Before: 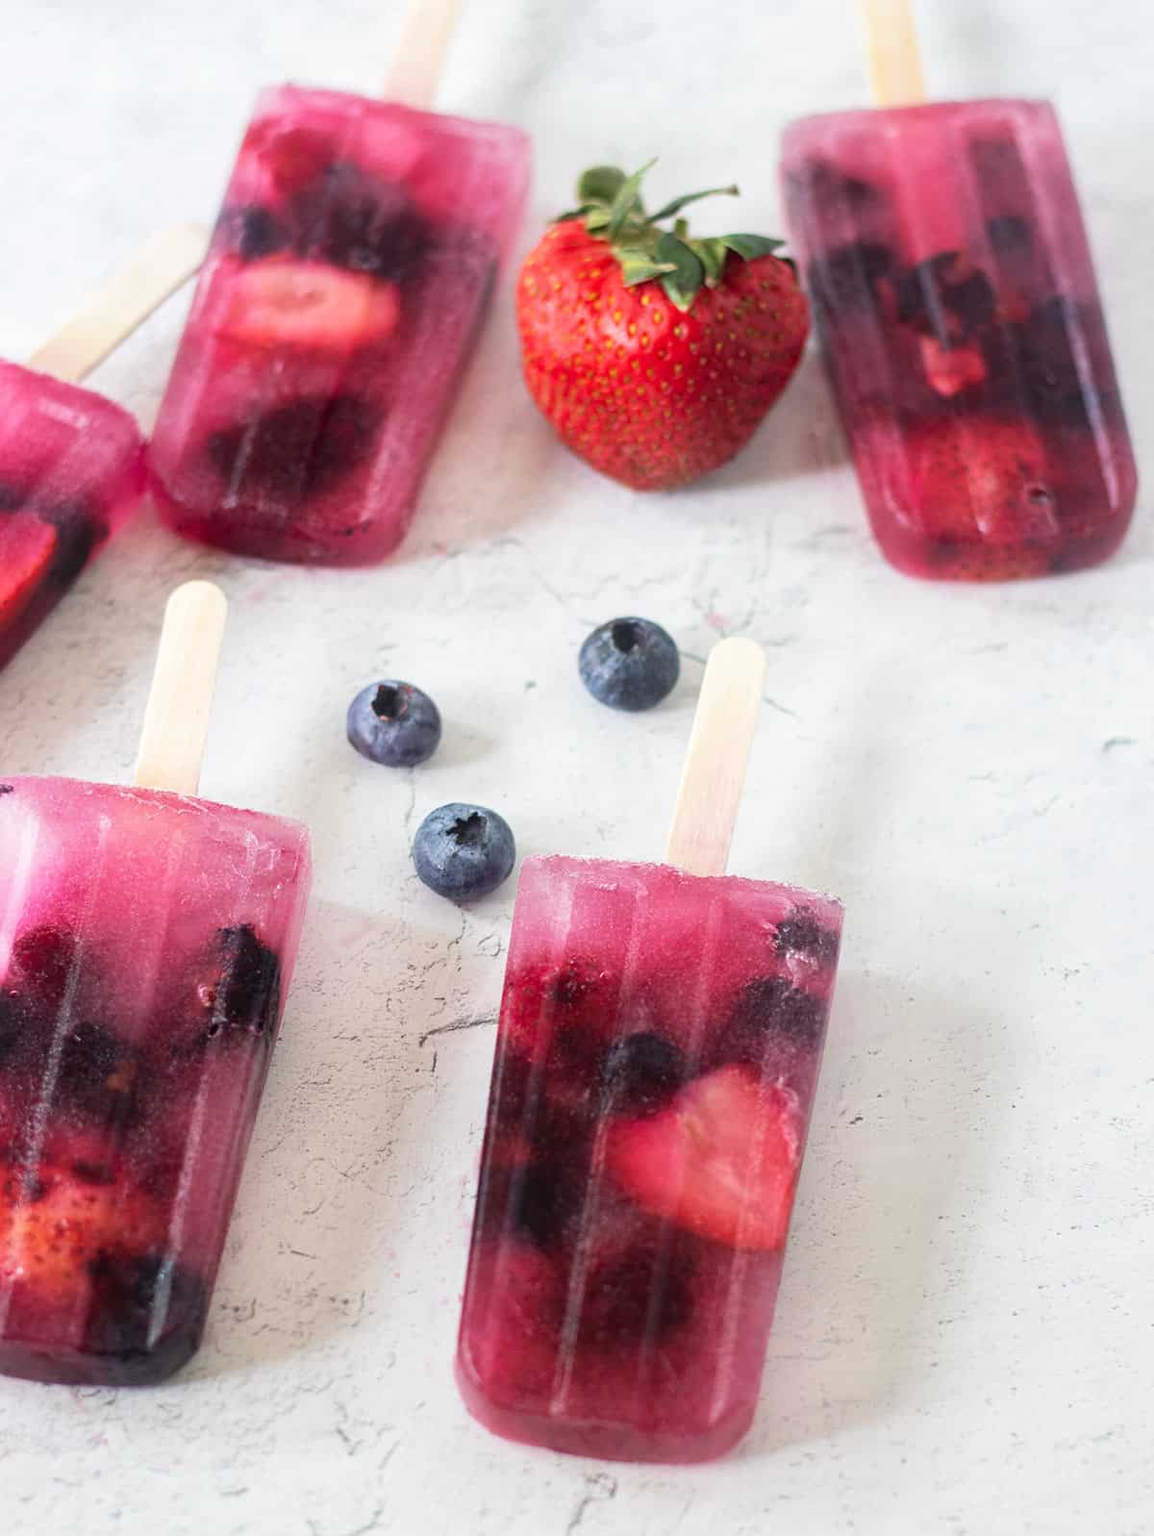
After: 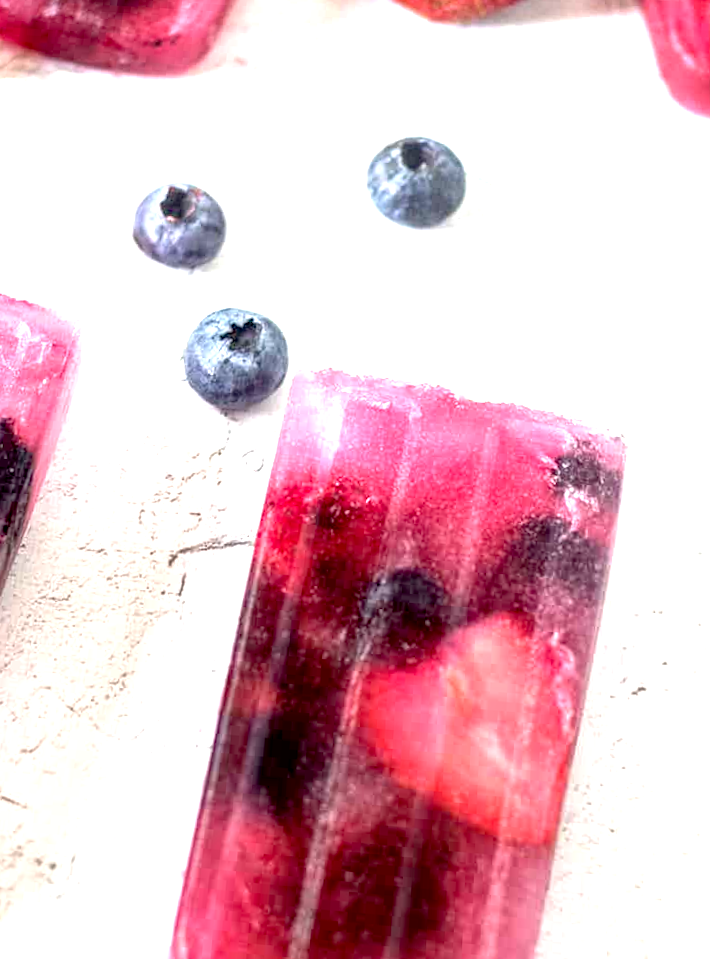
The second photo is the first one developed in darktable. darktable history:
rotate and perspective: rotation 0.72°, lens shift (vertical) -0.352, lens shift (horizontal) -0.051, crop left 0.152, crop right 0.859, crop top 0.019, crop bottom 0.964
exposure: black level correction 0.011, exposure 1.088 EV, compensate exposure bias true, compensate highlight preservation false
crop and rotate: angle -3.37°, left 9.79%, top 20.73%, right 12.42%, bottom 11.82%
local contrast: highlights 61%, detail 143%, midtone range 0.428
